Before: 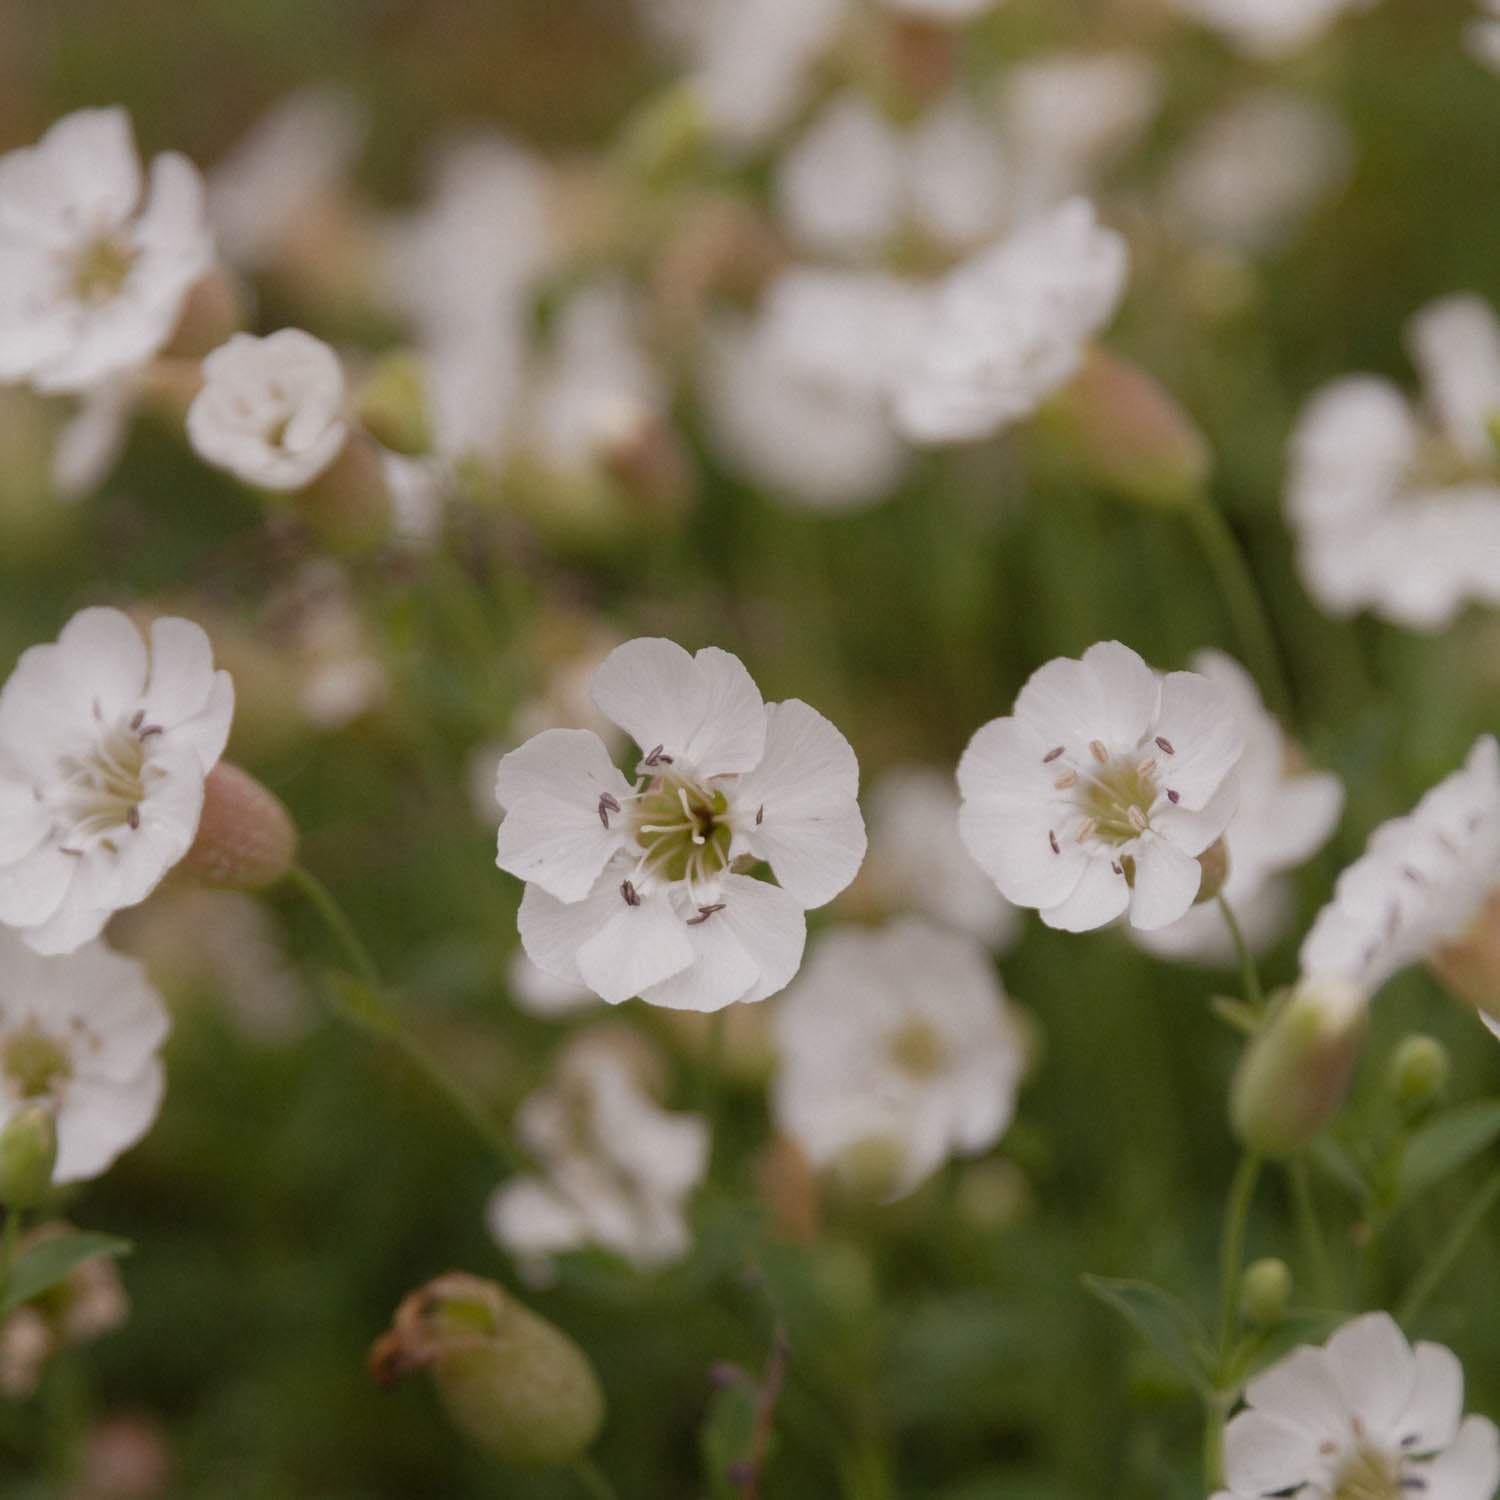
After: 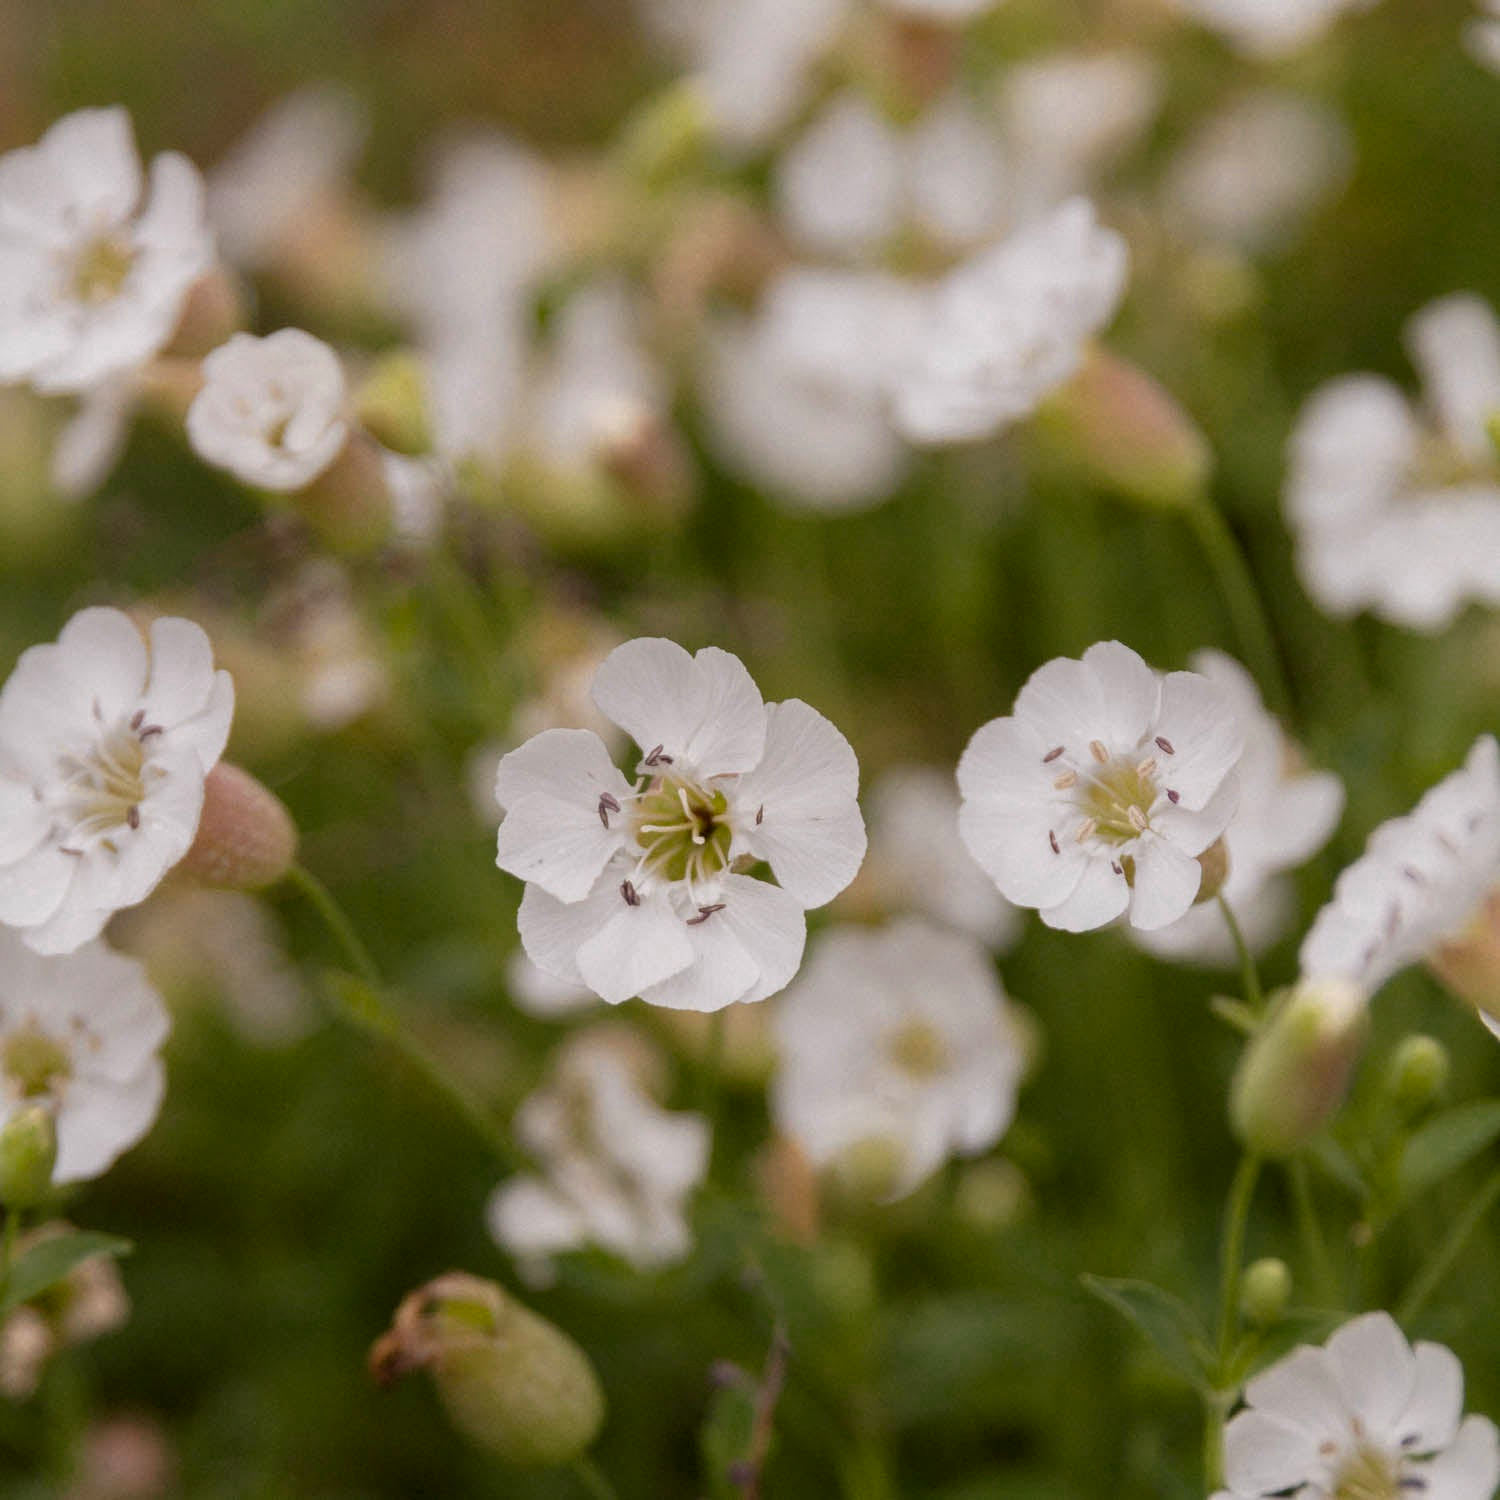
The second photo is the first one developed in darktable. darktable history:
local contrast: on, module defaults
color zones: curves: ch0 [(0.099, 0.624) (0.257, 0.596) (0.384, 0.376) (0.529, 0.492) (0.697, 0.564) (0.768, 0.532) (0.908, 0.644)]; ch1 [(0.112, 0.564) (0.254, 0.612) (0.432, 0.676) (0.592, 0.456) (0.743, 0.684) (0.888, 0.536)]; ch2 [(0.25, 0.5) (0.469, 0.36) (0.75, 0.5)]
